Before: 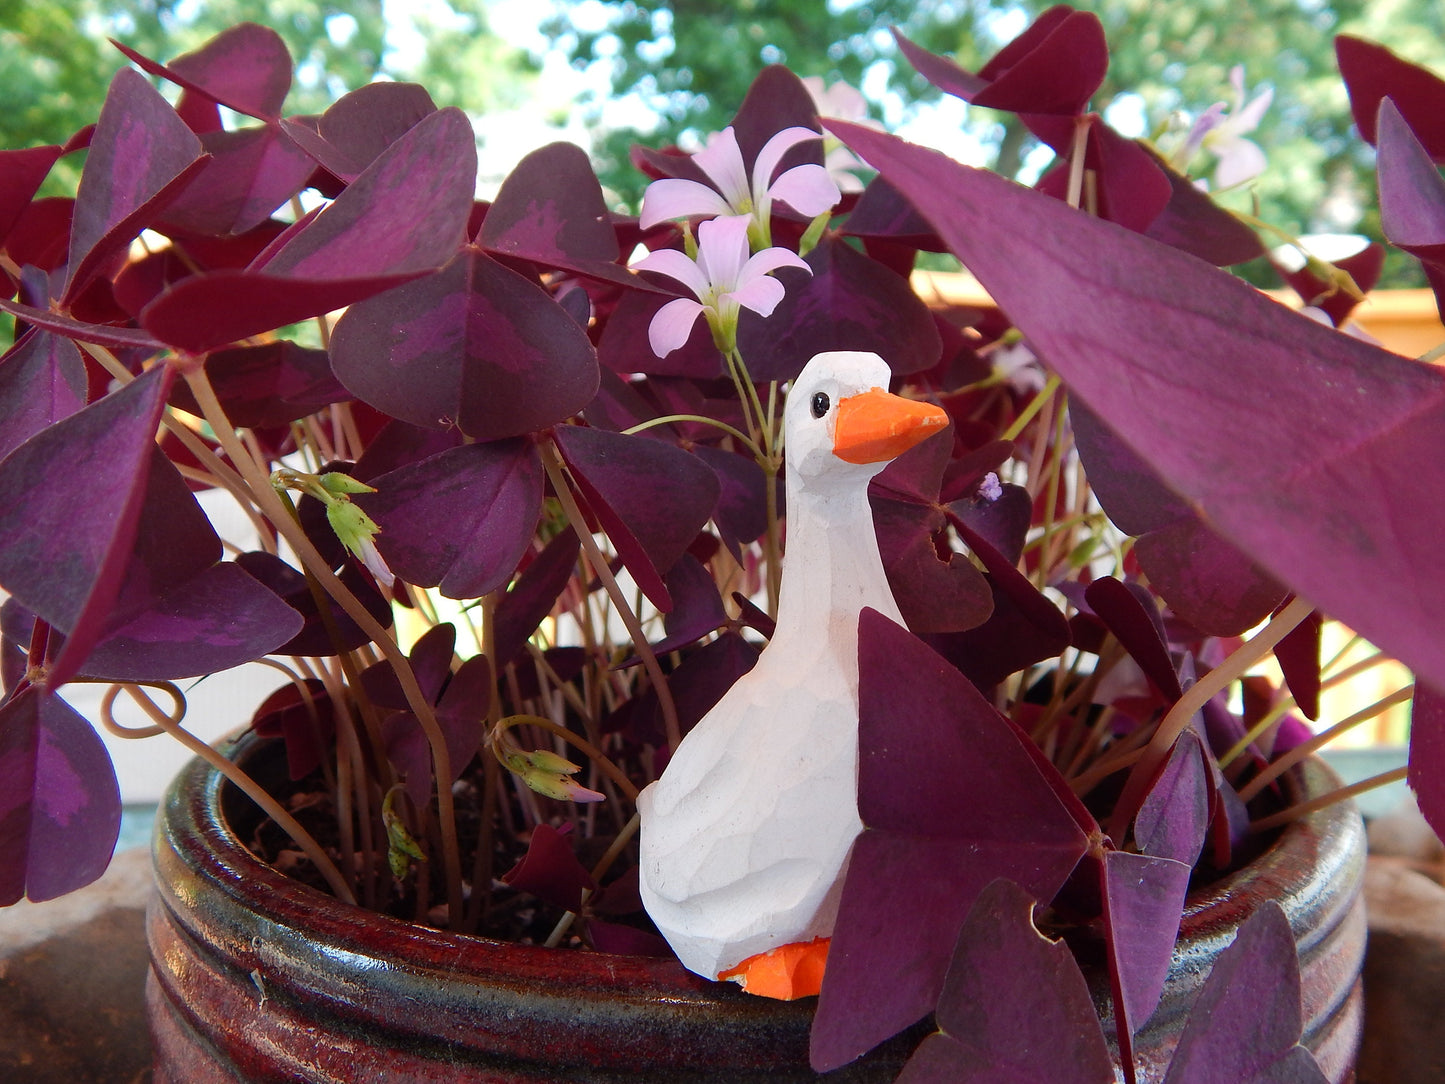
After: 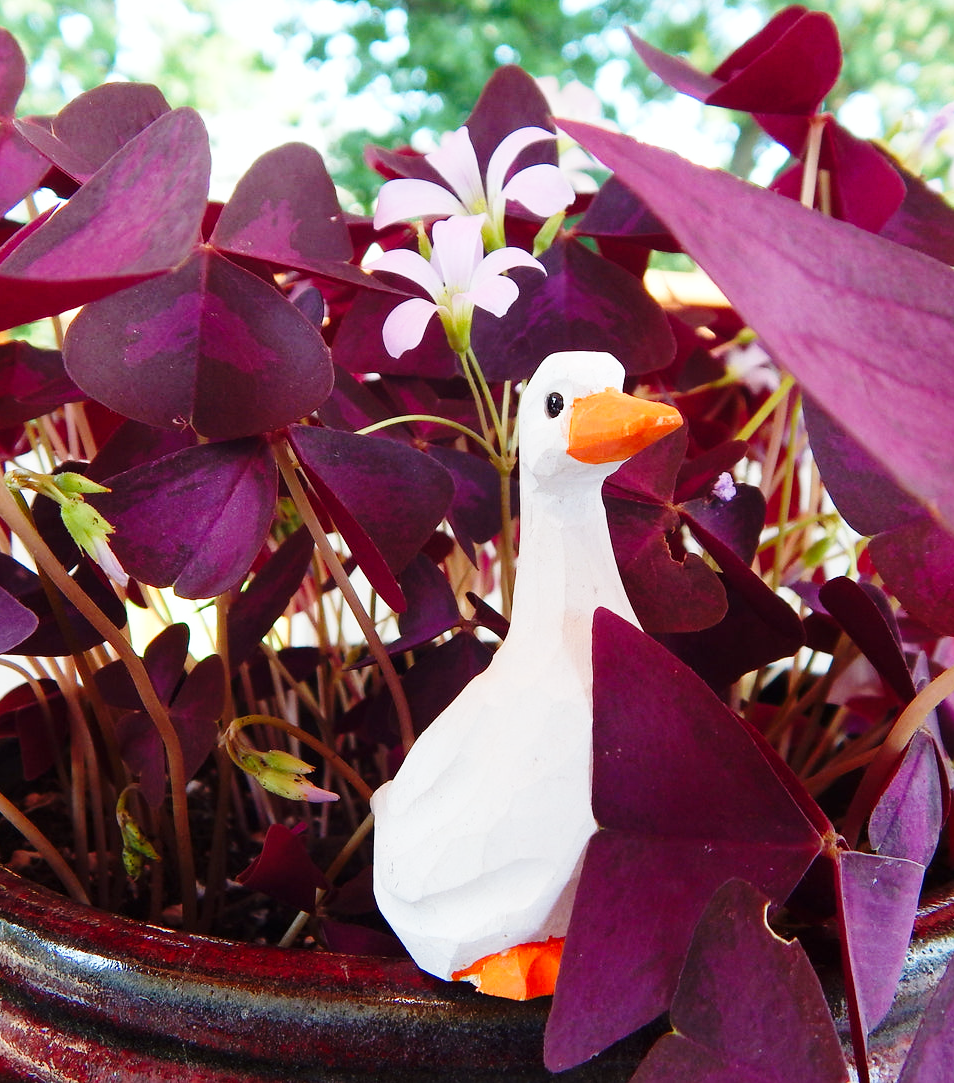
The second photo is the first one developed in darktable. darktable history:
base curve: curves: ch0 [(0, 0) (0.028, 0.03) (0.121, 0.232) (0.46, 0.748) (0.859, 0.968) (1, 1)], preserve colors none
white balance: red 0.978, blue 0.999
crop and rotate: left 18.442%, right 15.508%
